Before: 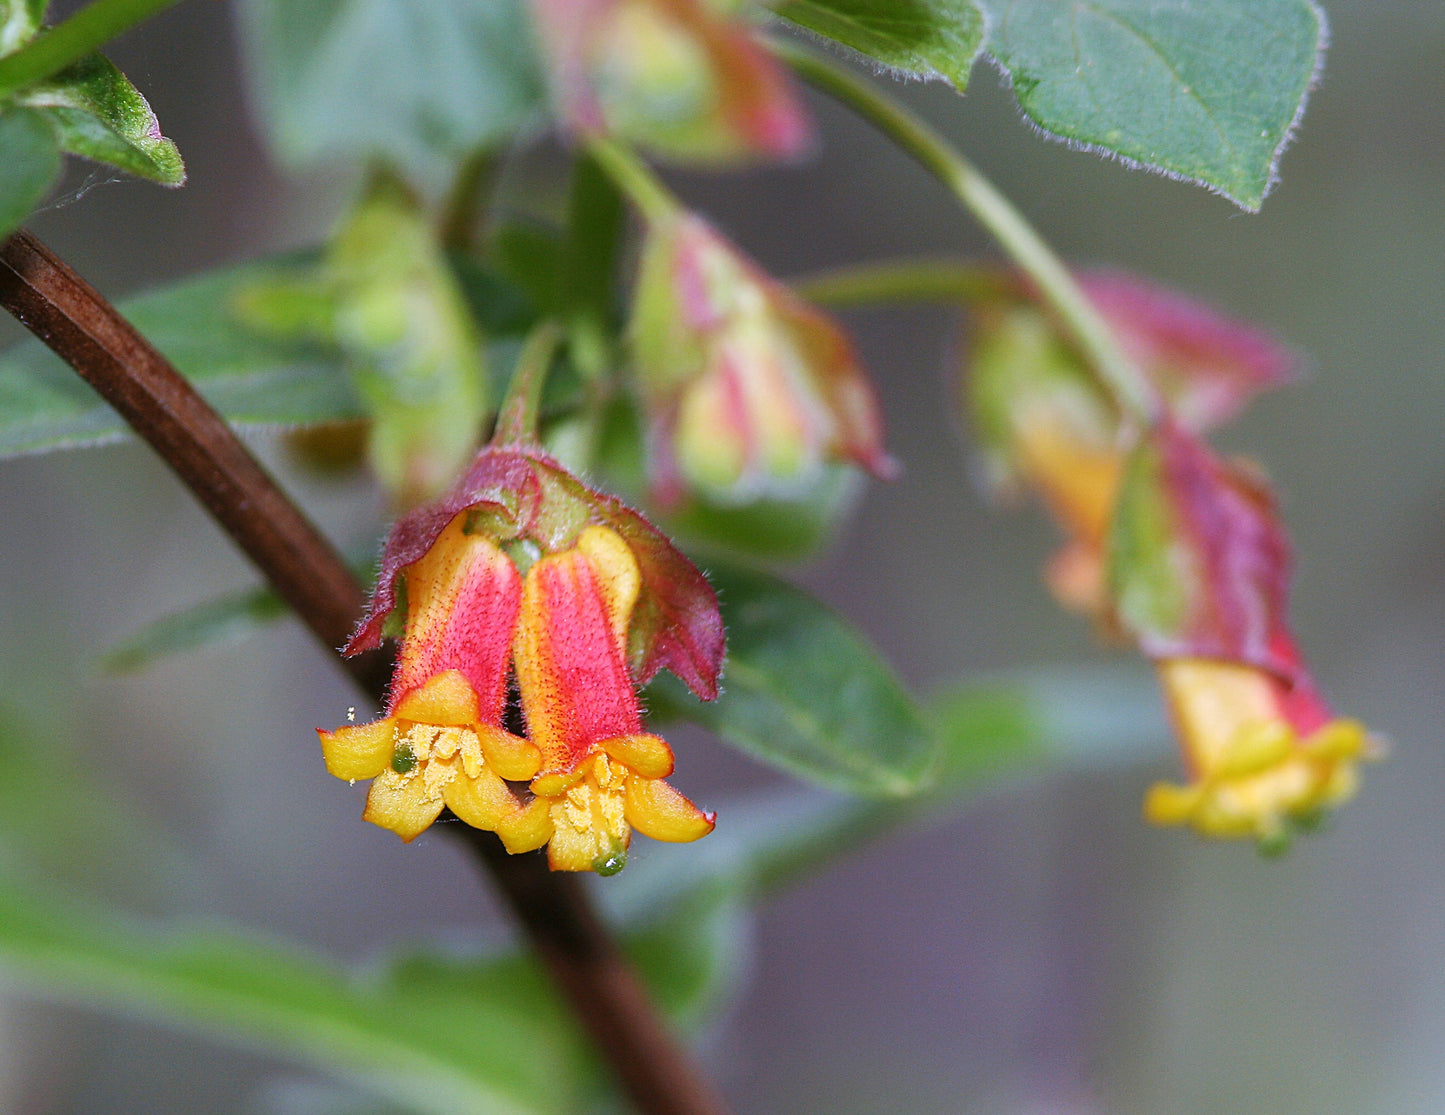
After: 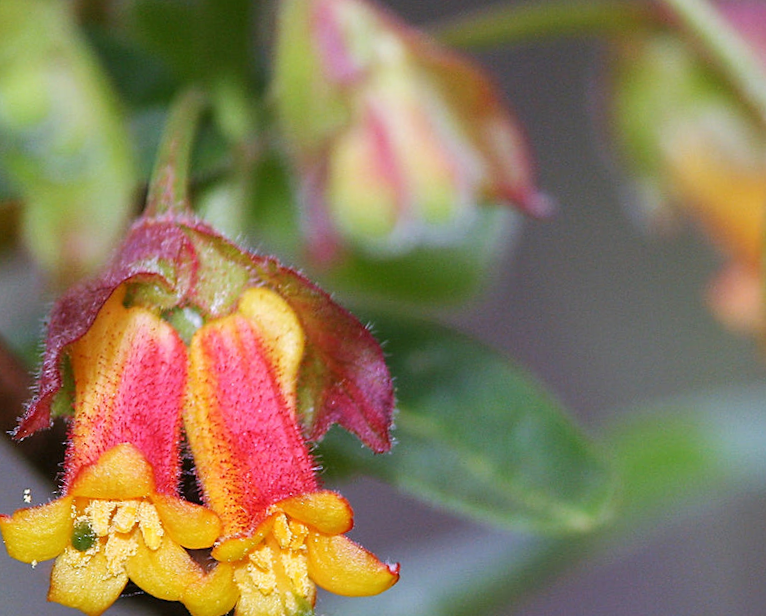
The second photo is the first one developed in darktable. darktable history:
crop: left 25%, top 25%, right 25%, bottom 25%
rotate and perspective: rotation -4.86°, automatic cropping off
